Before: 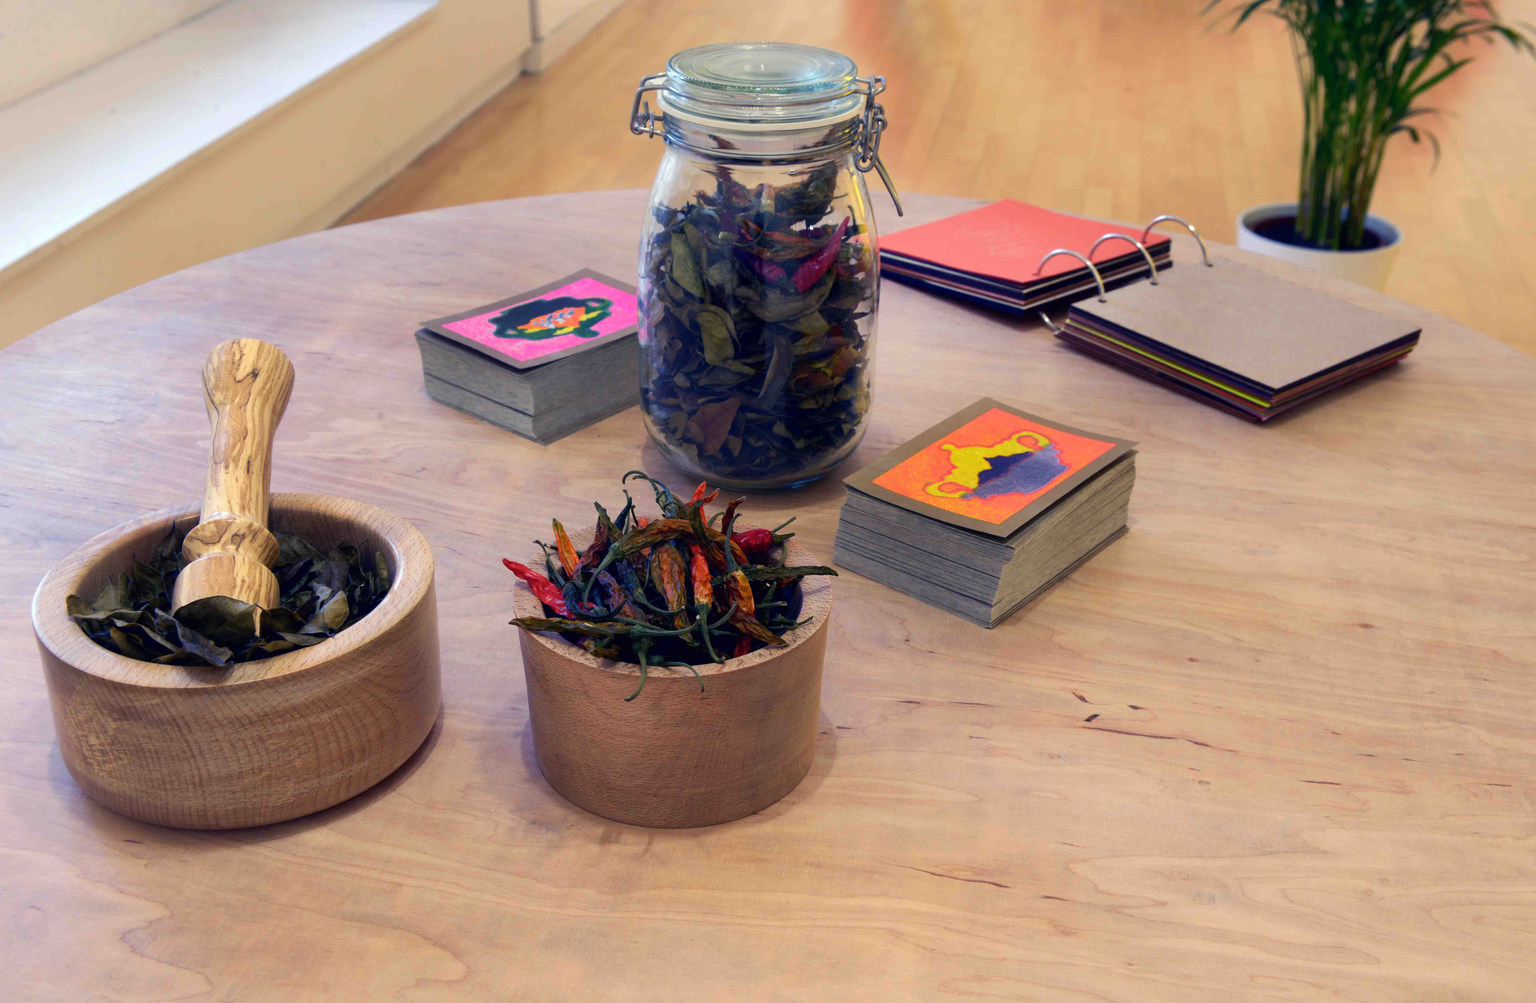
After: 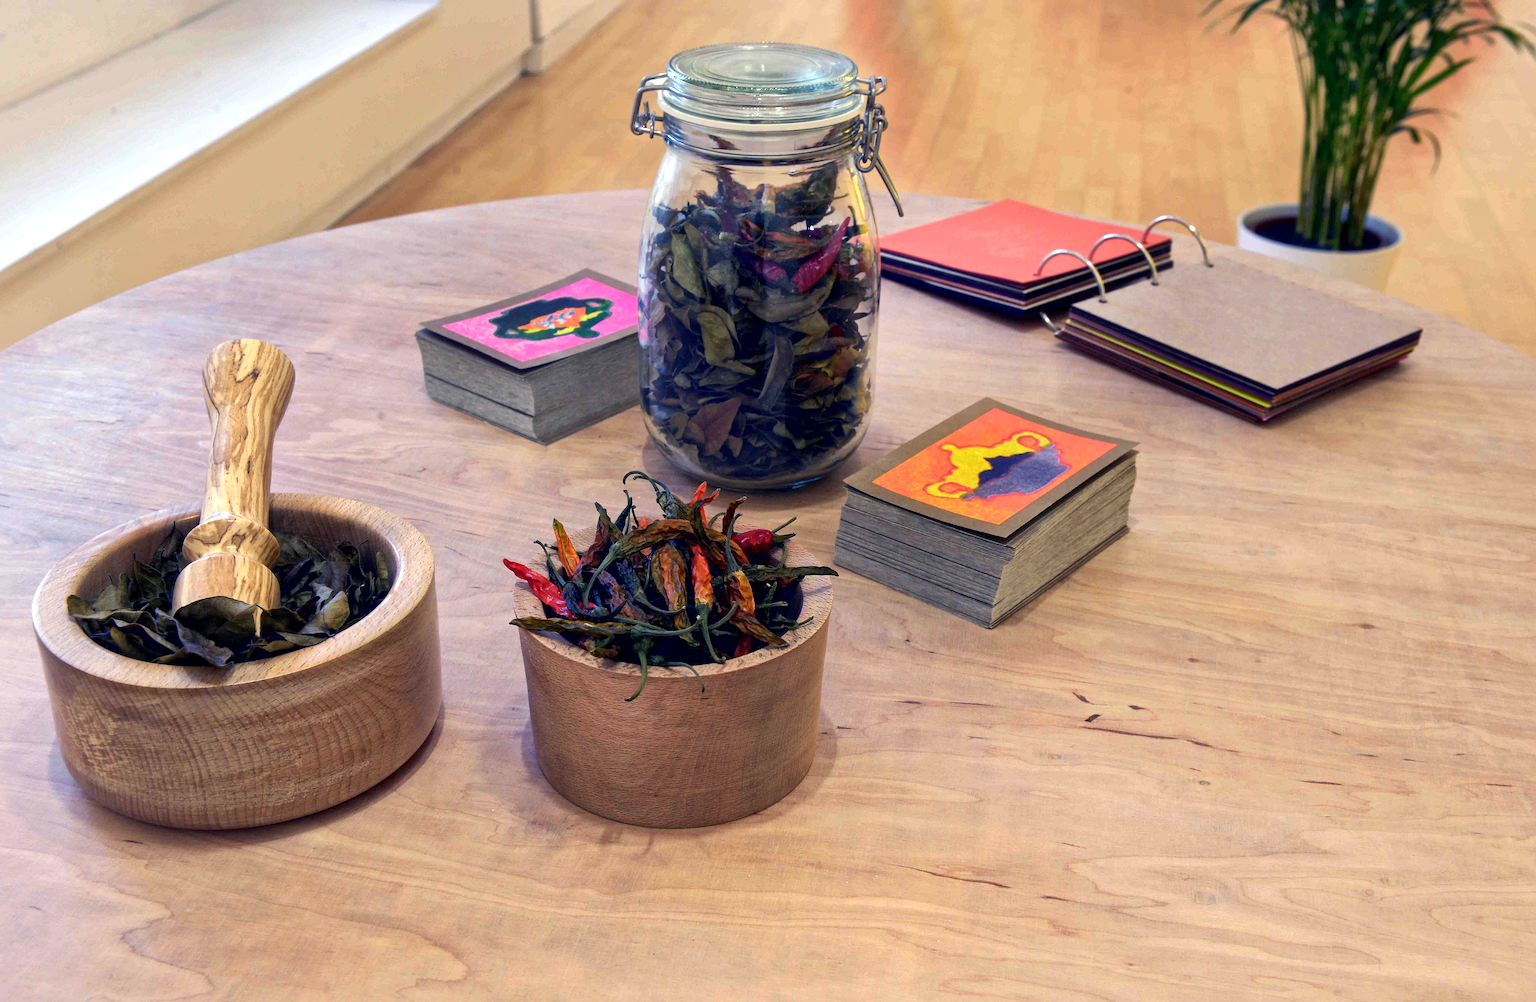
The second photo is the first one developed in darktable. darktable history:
local contrast: mode bilateral grid, contrast 19, coarseness 50, detail 143%, midtone range 0.2
exposure: exposure 0.203 EV, compensate highlight preservation false
sharpen: on, module defaults
